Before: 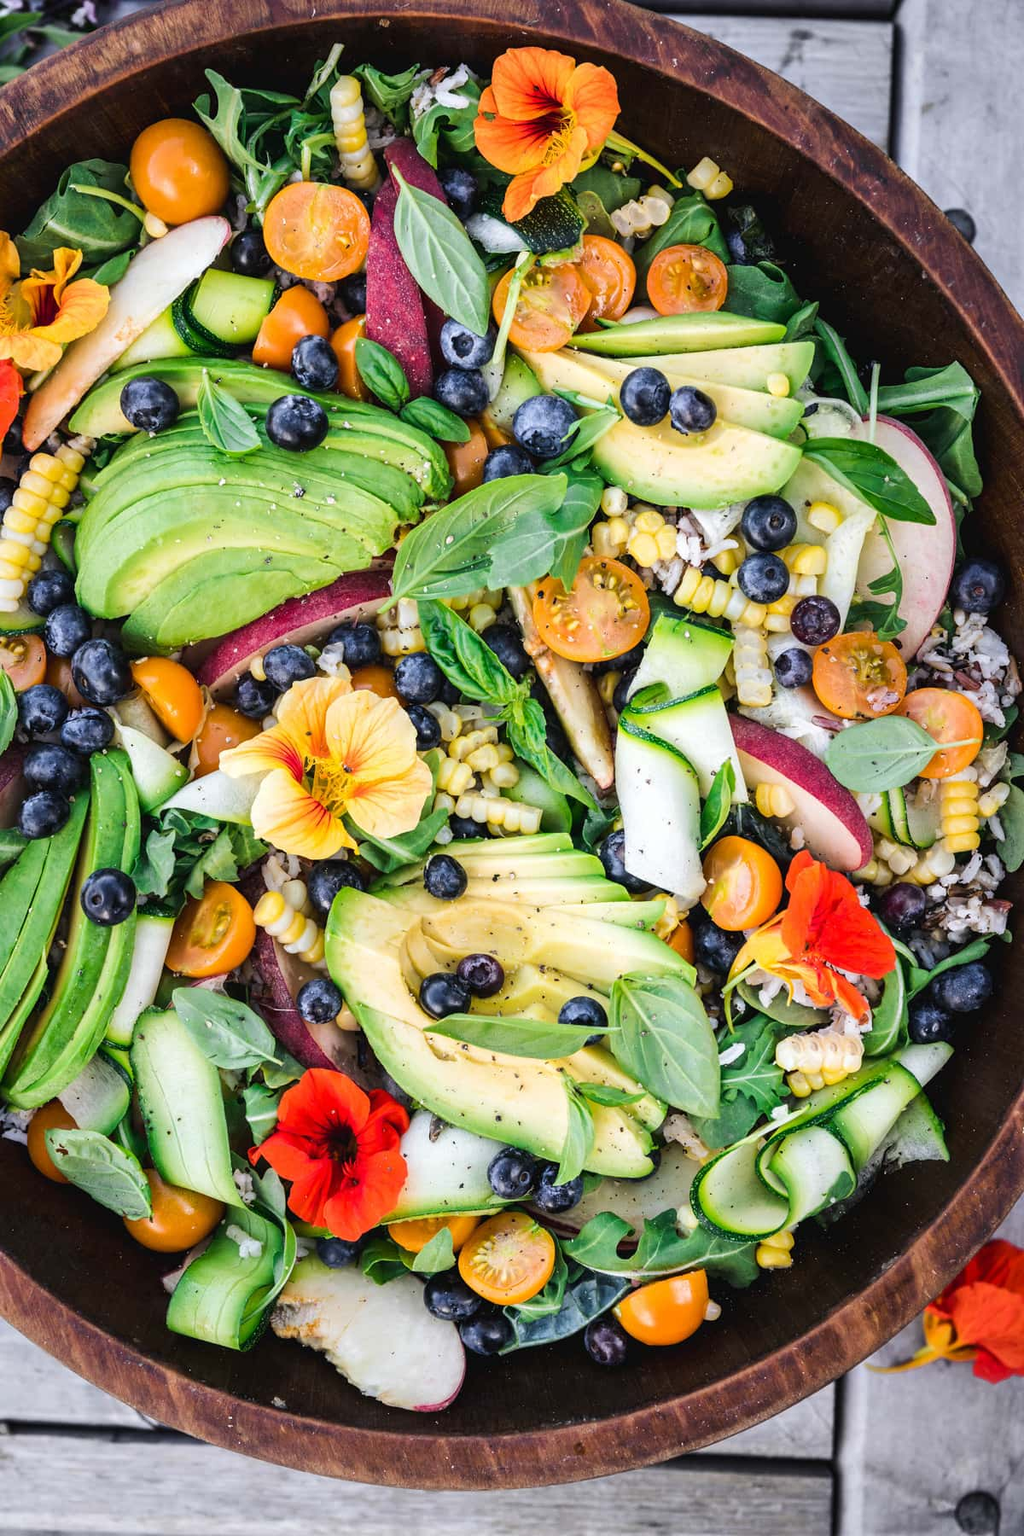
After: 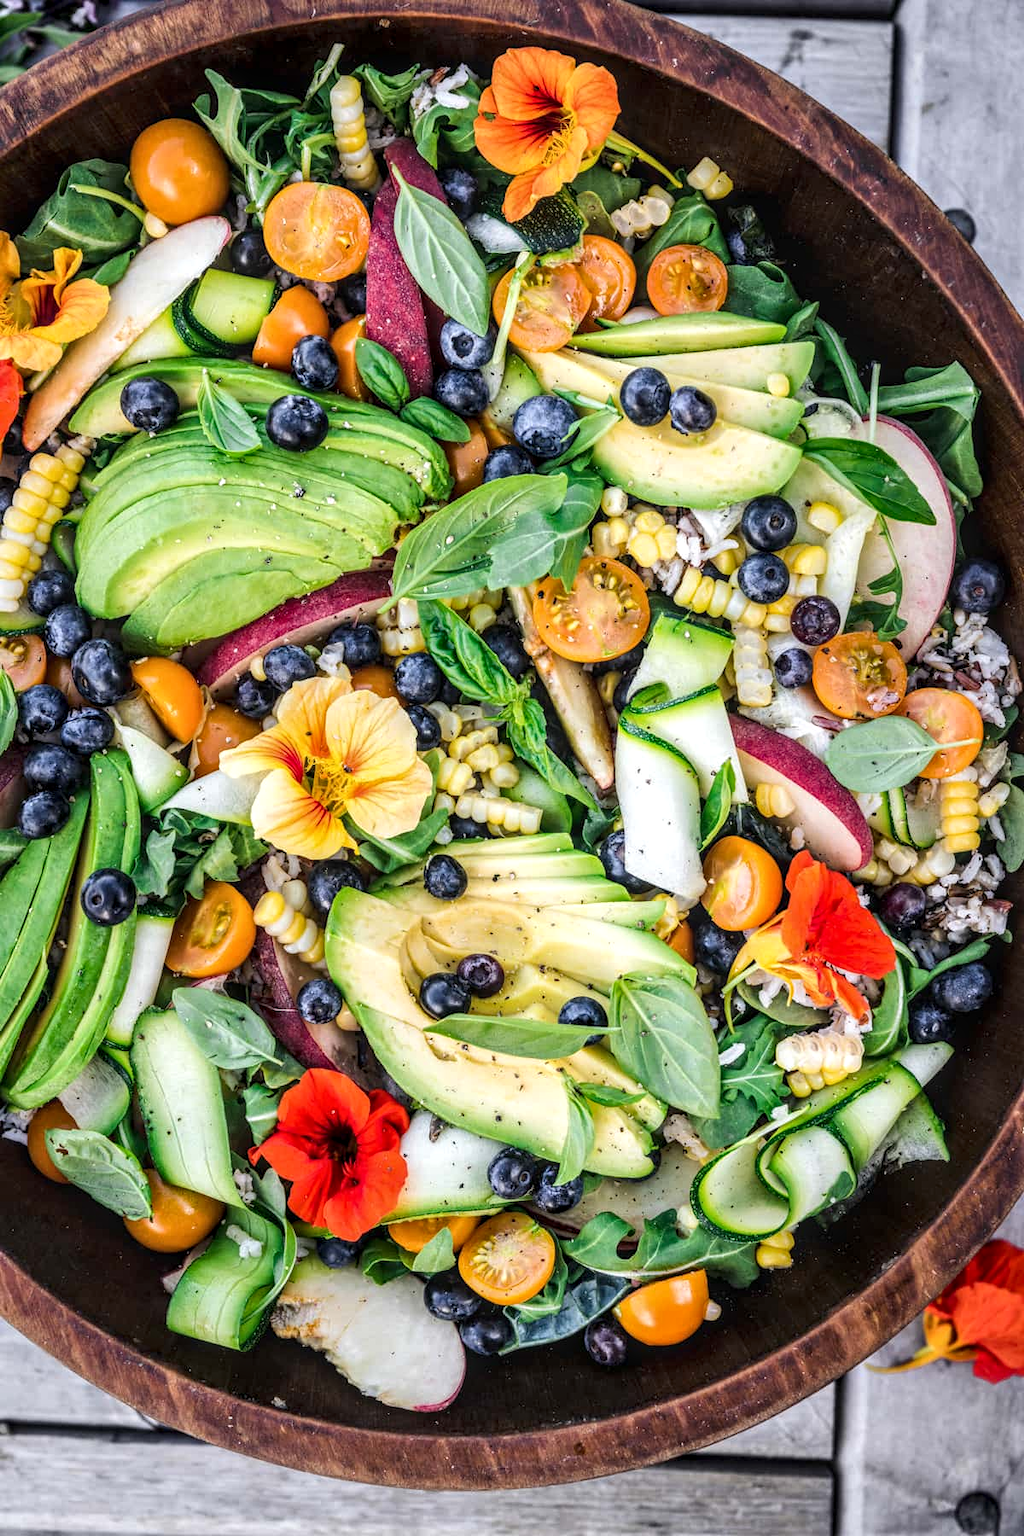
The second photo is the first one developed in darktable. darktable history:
local contrast: highlights 61%, detail 143%, midtone range 0.428
